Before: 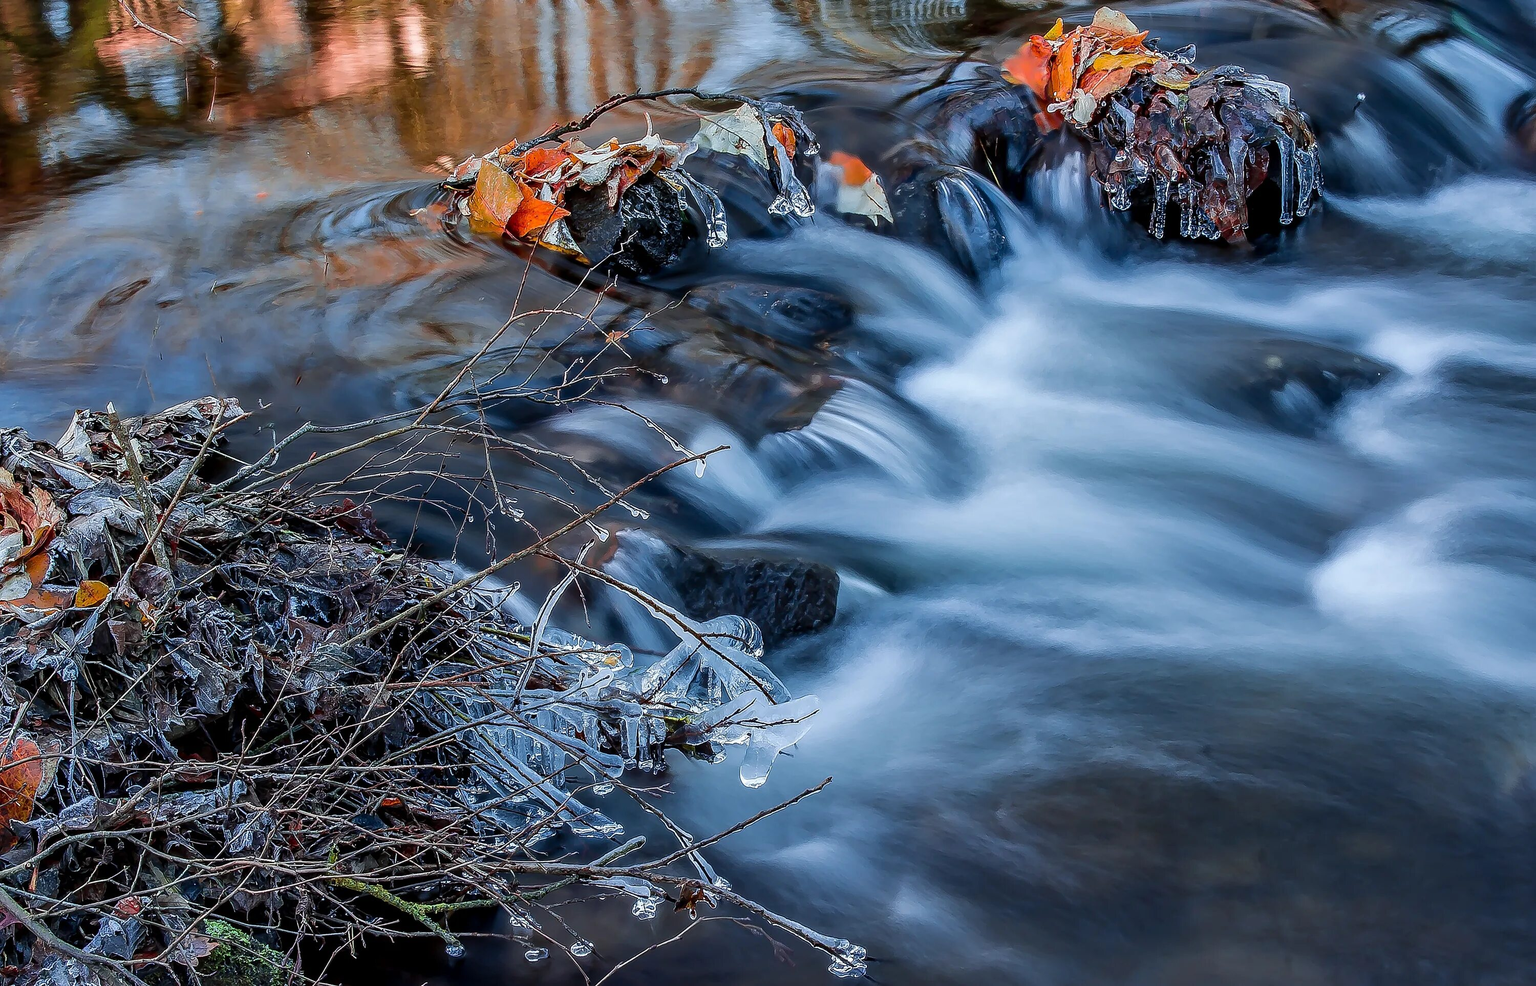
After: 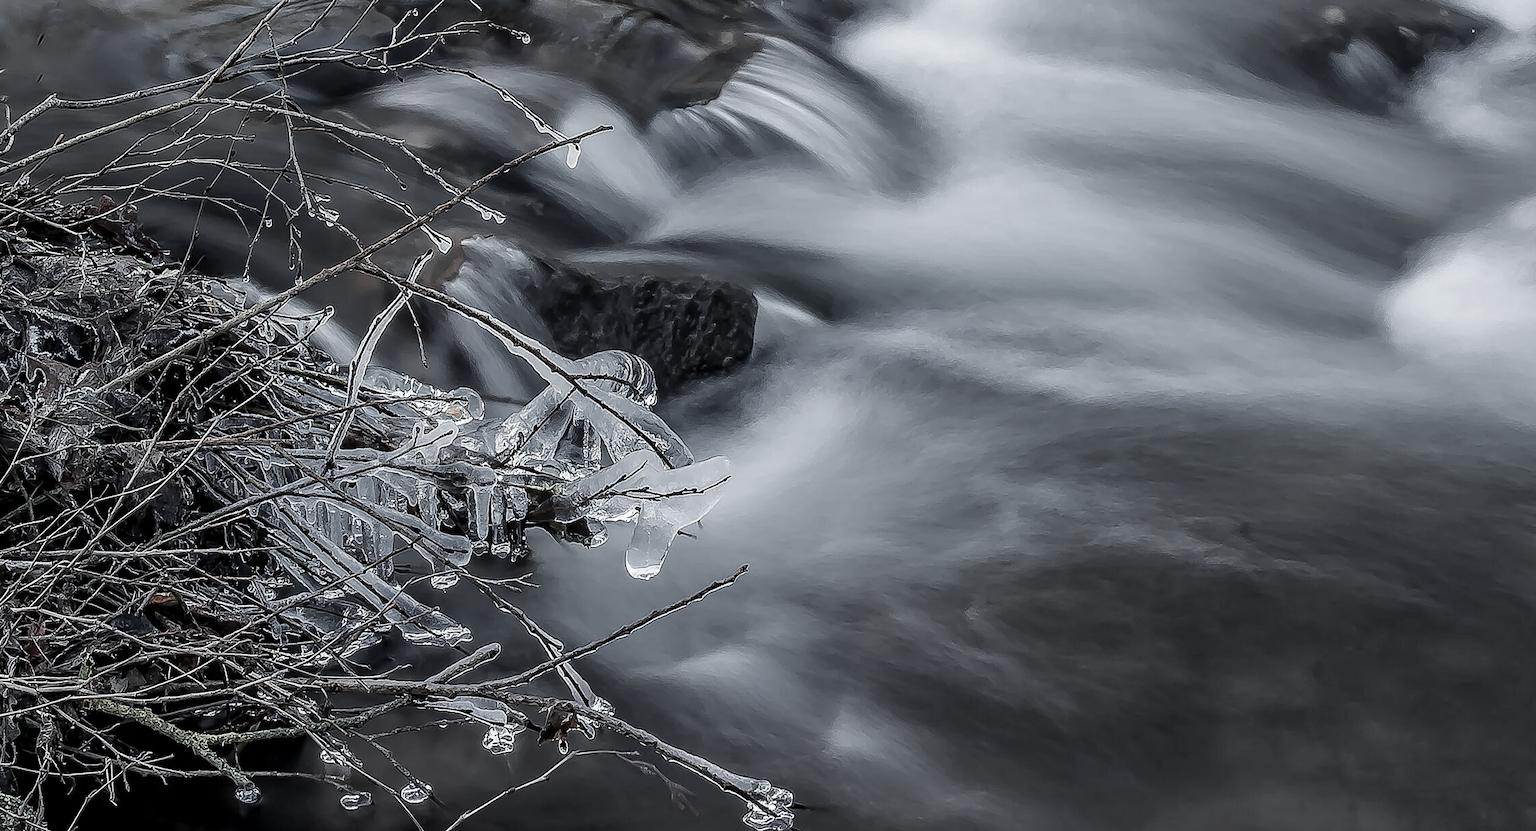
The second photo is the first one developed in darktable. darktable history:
color correction: highlights b* 0.048, saturation 0.233
crop and rotate: left 17.499%, top 35.601%, right 7.072%, bottom 0.802%
